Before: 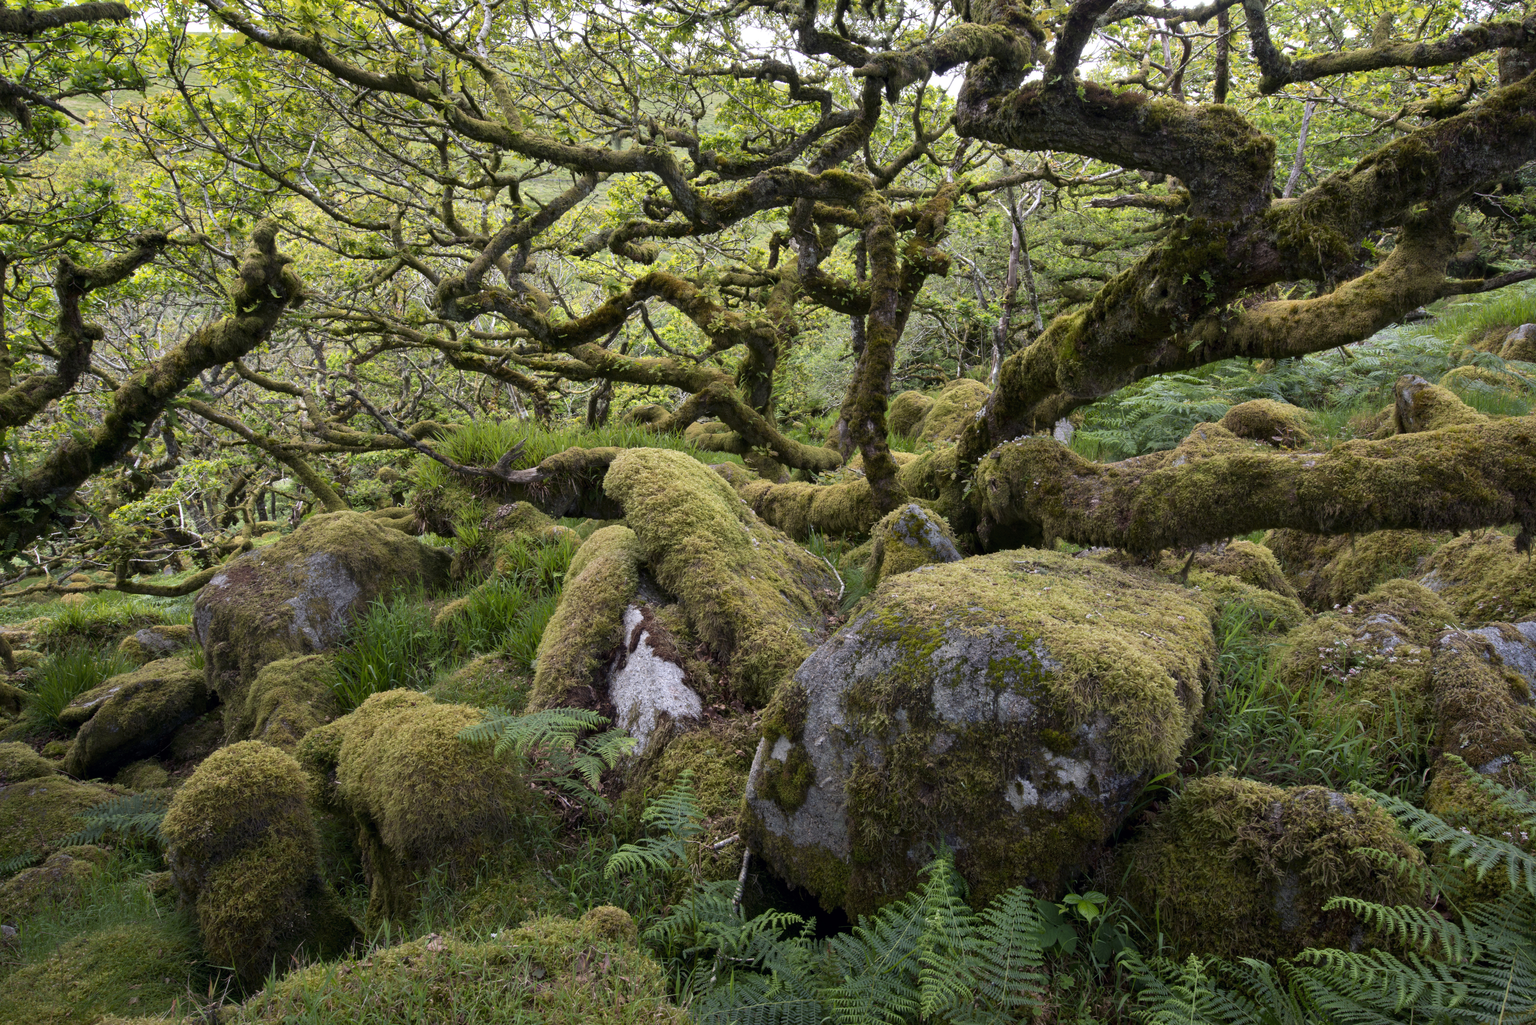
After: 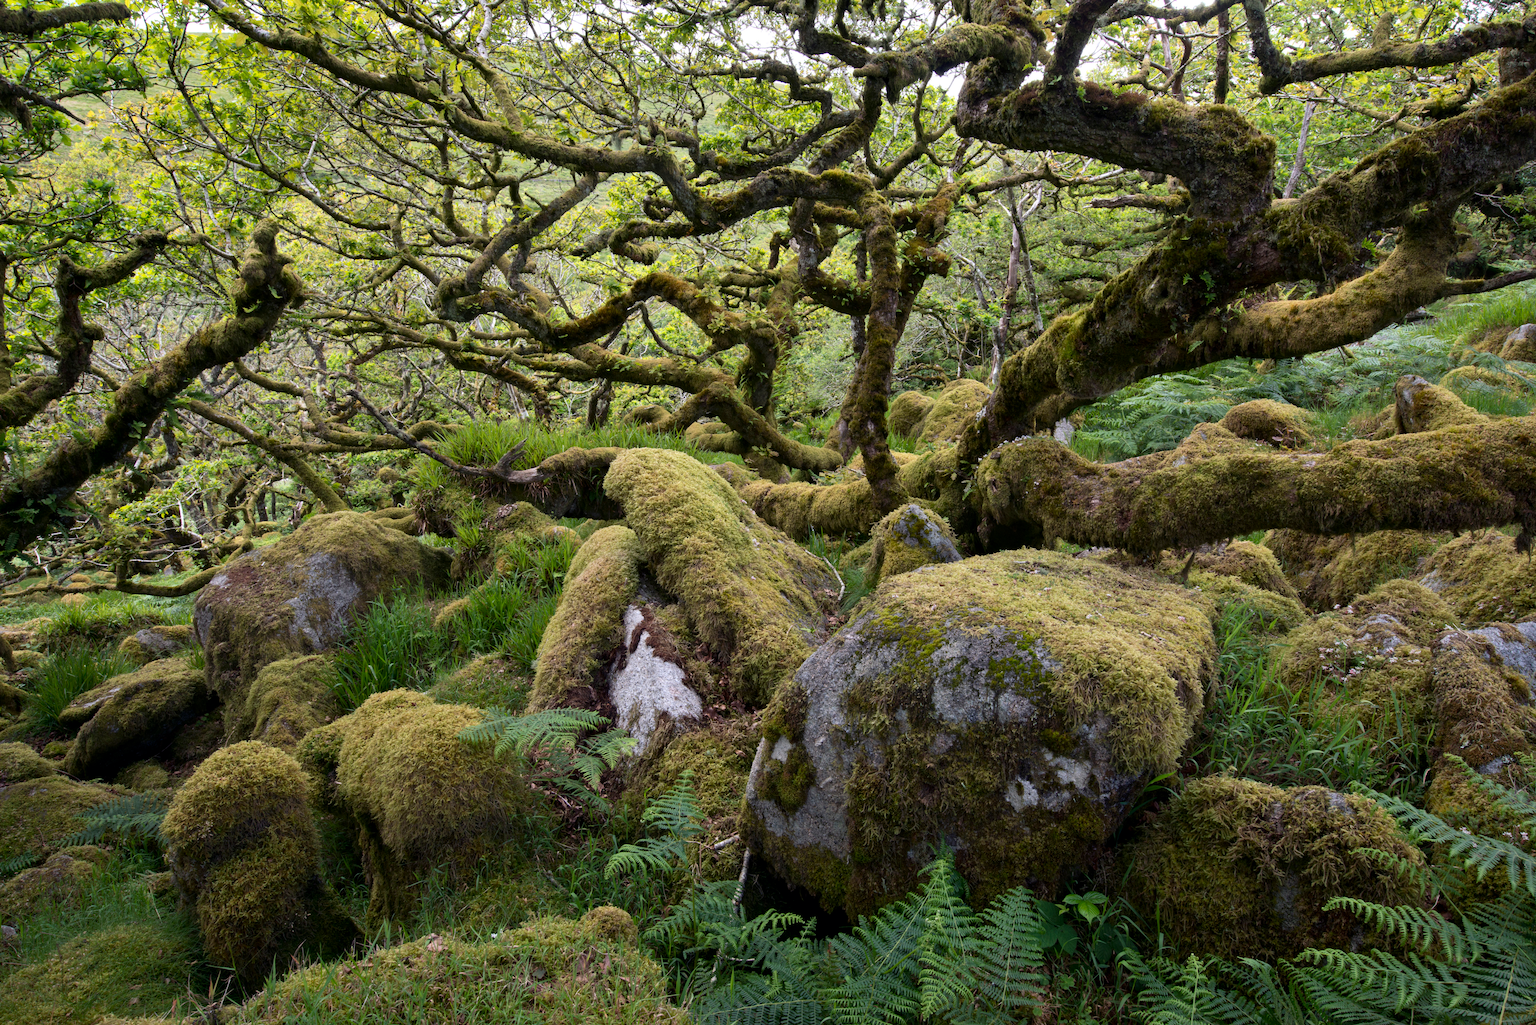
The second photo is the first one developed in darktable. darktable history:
contrast brightness saturation: contrast 0.101, brightness 0.014, saturation 0.016
